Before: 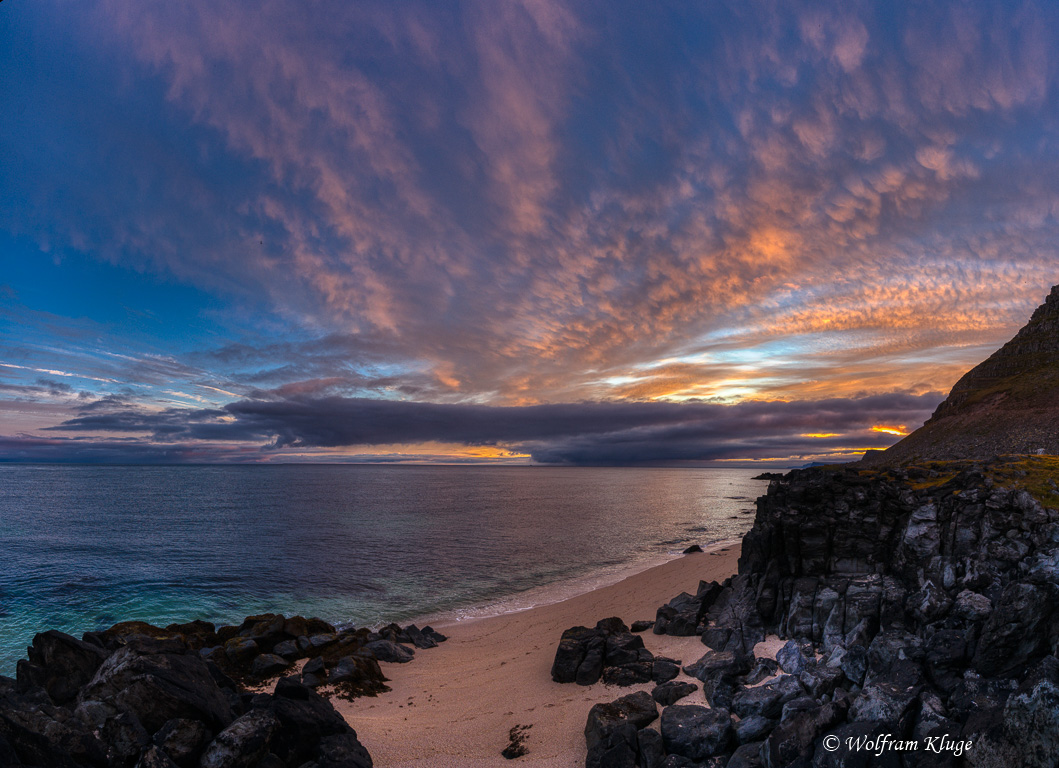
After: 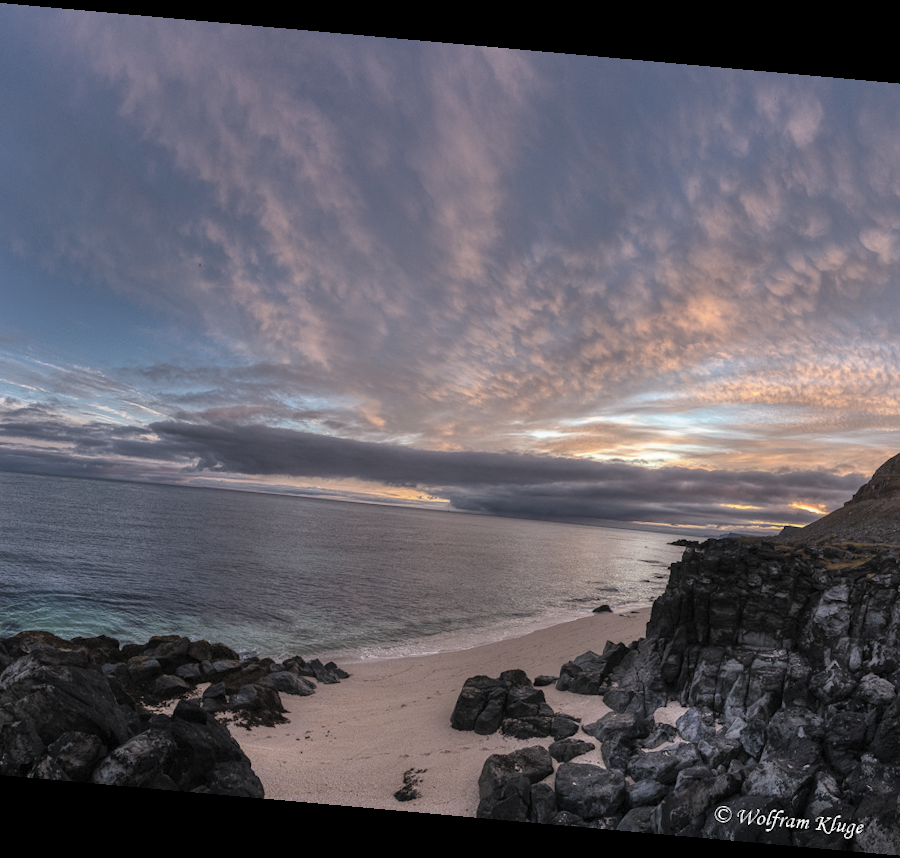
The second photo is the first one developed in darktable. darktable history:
crop and rotate: left 9.597%, right 10.195%
contrast brightness saturation: brightness 0.18, saturation -0.5
rotate and perspective: rotation 5.12°, automatic cropping off
